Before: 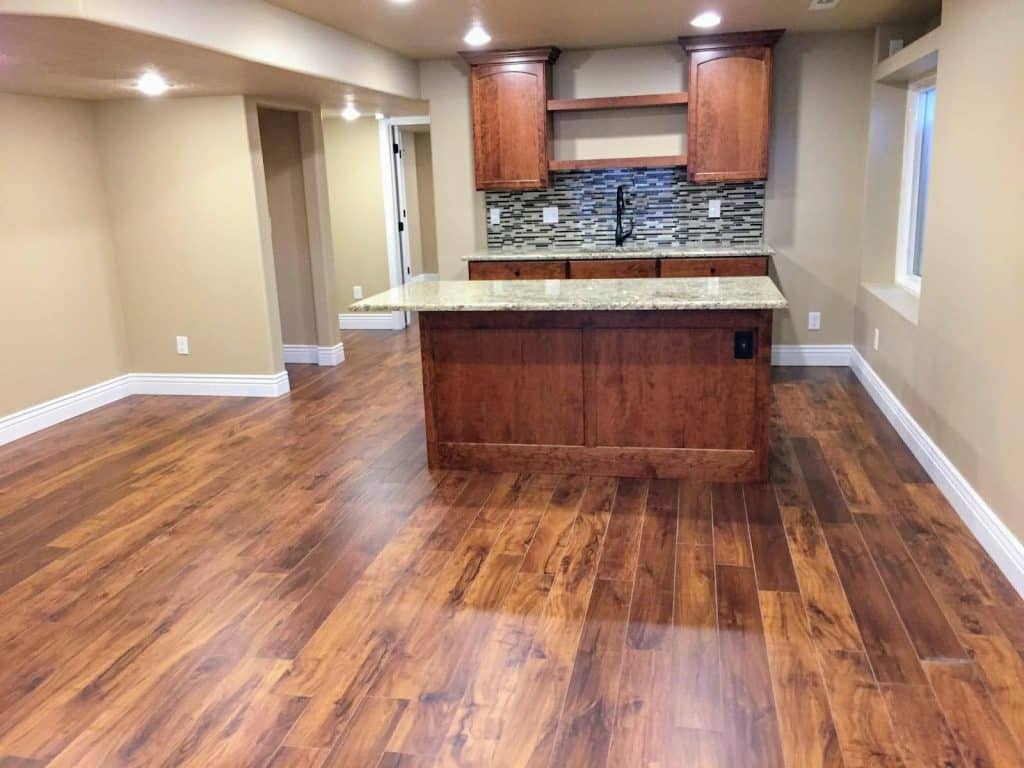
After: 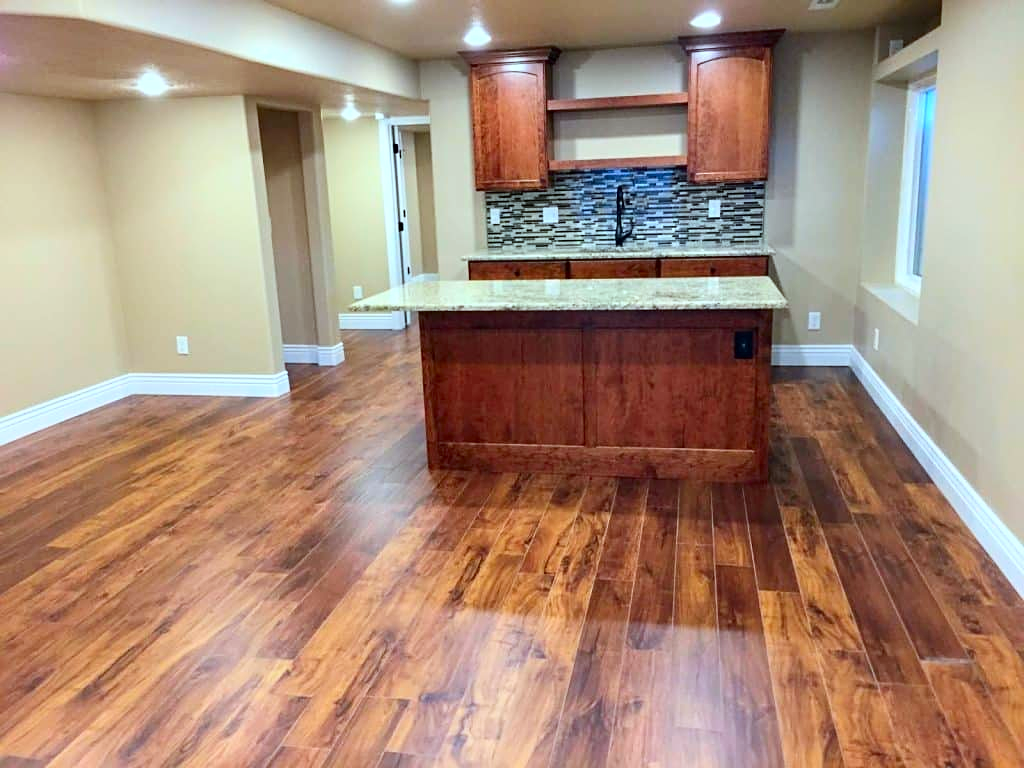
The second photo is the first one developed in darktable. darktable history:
exposure: black level correction 0.001, compensate highlight preservation false
contrast brightness saturation: contrast 0.157, saturation 0.329
sharpen: amount 0.208
color correction: highlights a* -10.22, highlights b* -10.56
